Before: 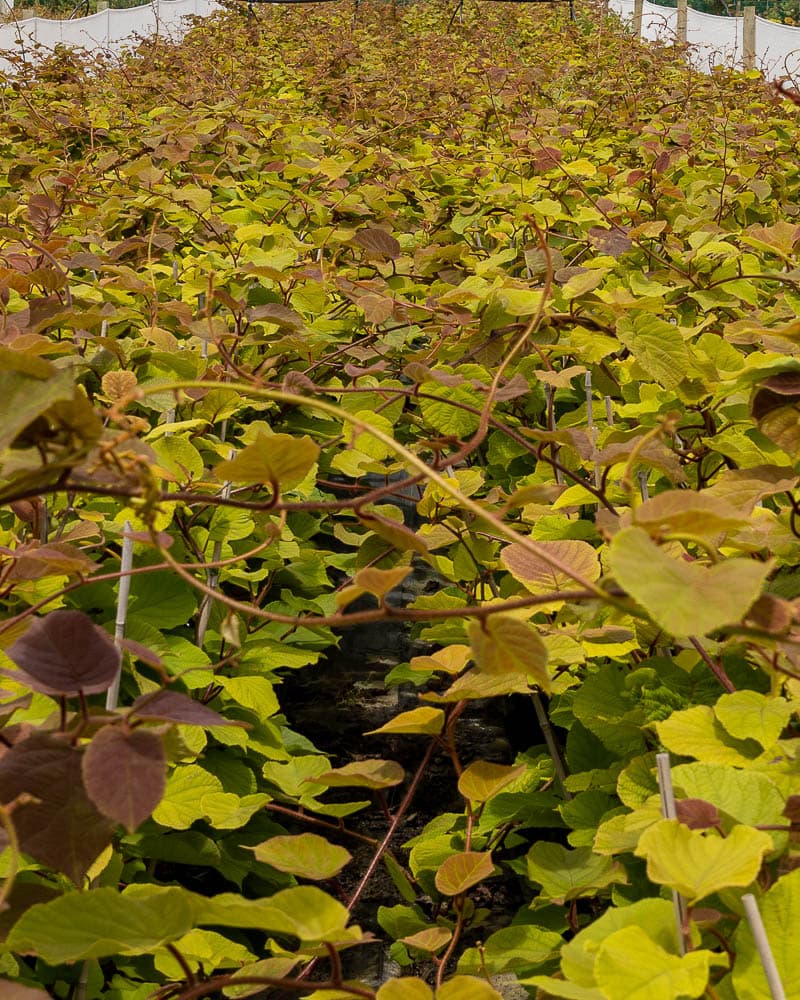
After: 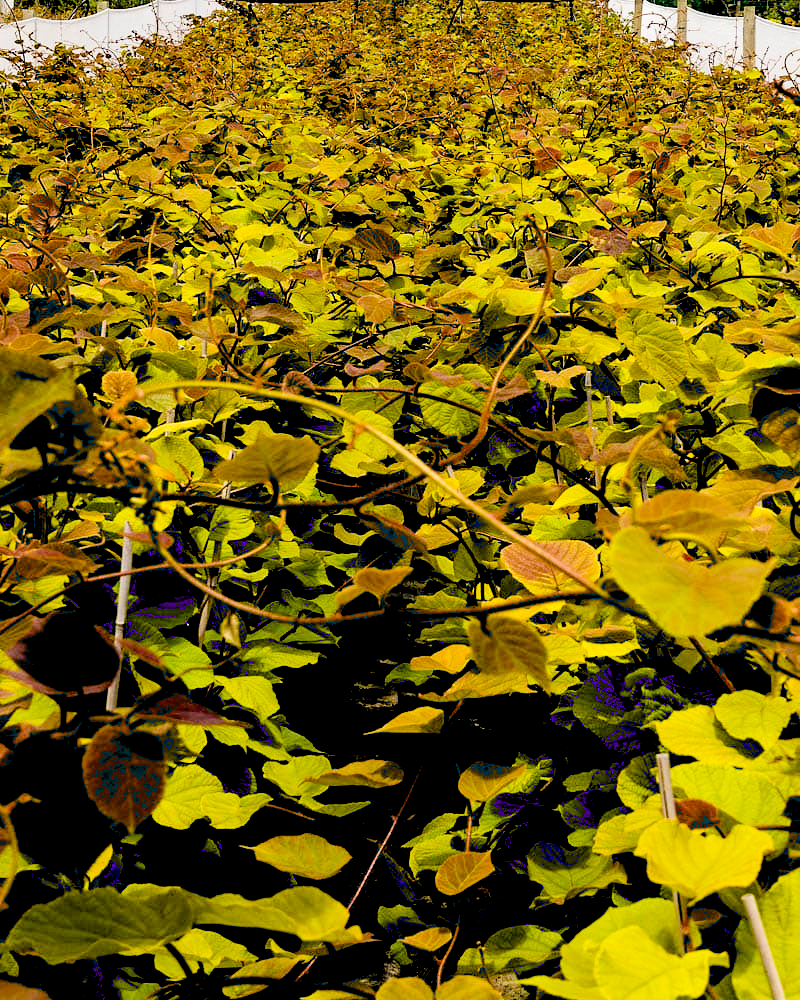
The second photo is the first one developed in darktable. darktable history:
levels: mode automatic, black 0.023%, white 99.97%, levels [0.062, 0.494, 0.925]
exposure: black level correction 0.056, exposure -0.039 EV, compensate highlight preservation false
filmic rgb: black relative exposure -6.98 EV, white relative exposure 5.63 EV, hardness 2.86
